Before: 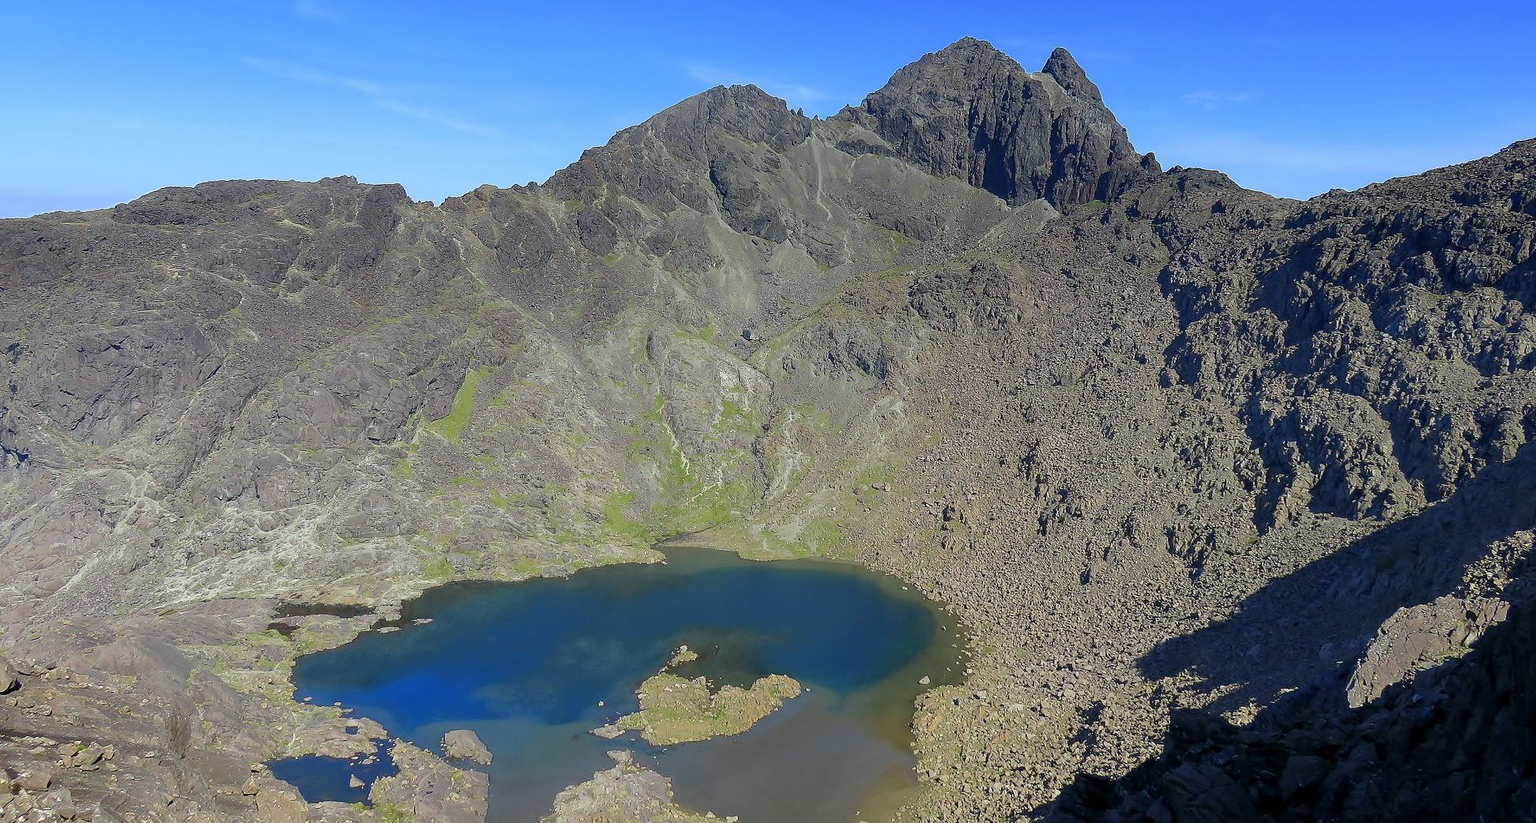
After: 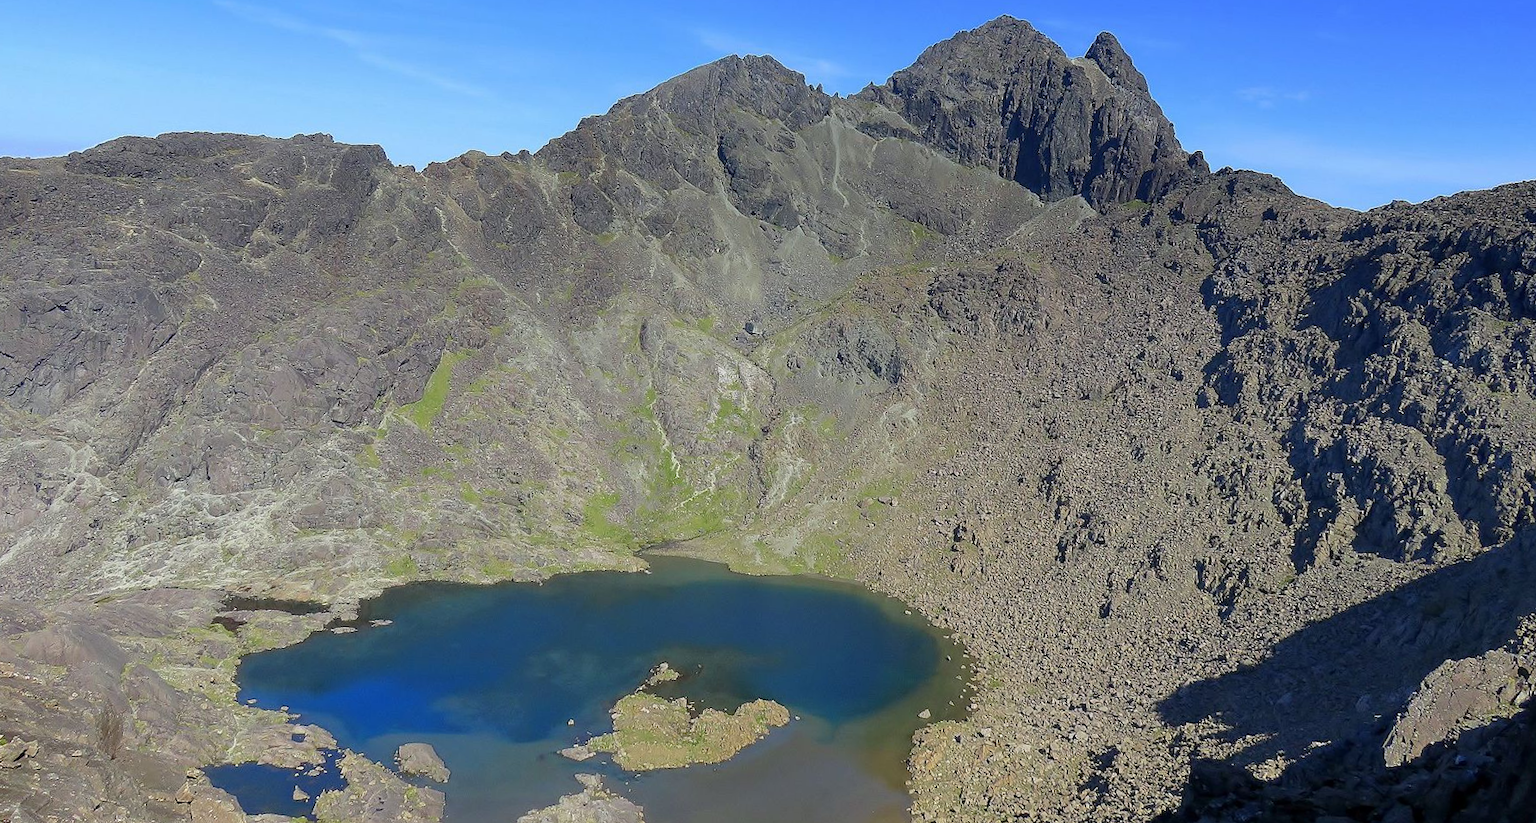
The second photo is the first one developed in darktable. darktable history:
crop and rotate: angle -2.8°
